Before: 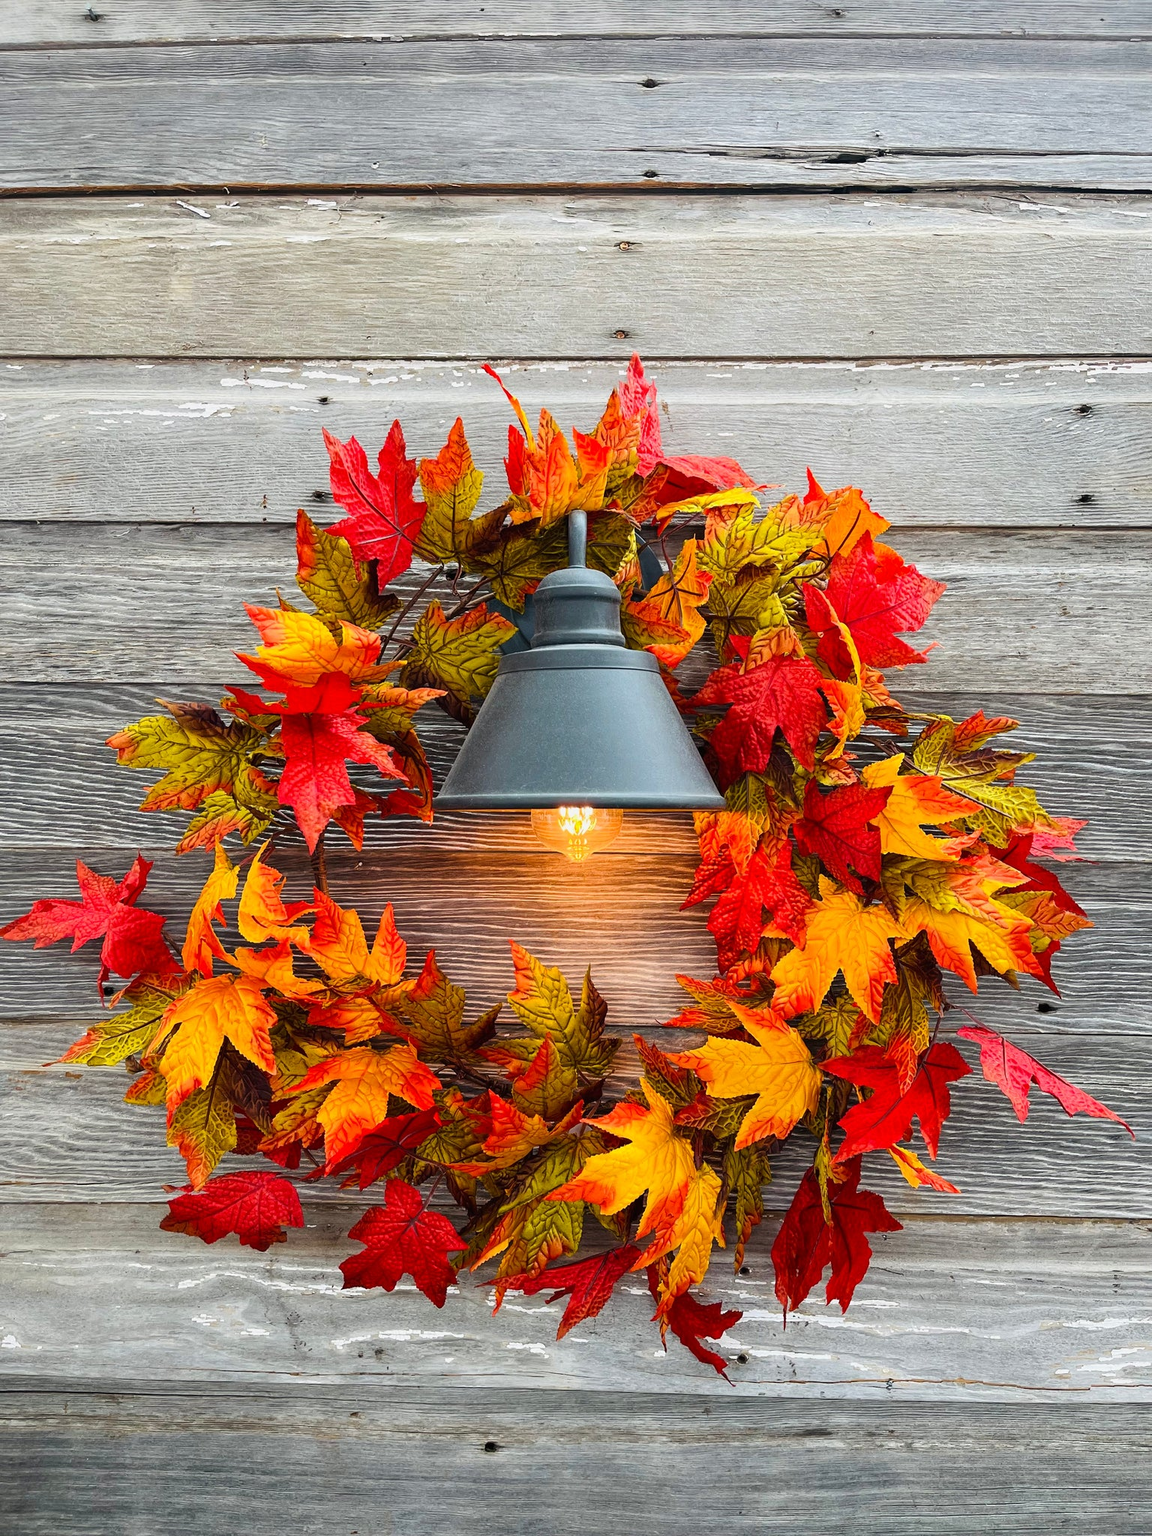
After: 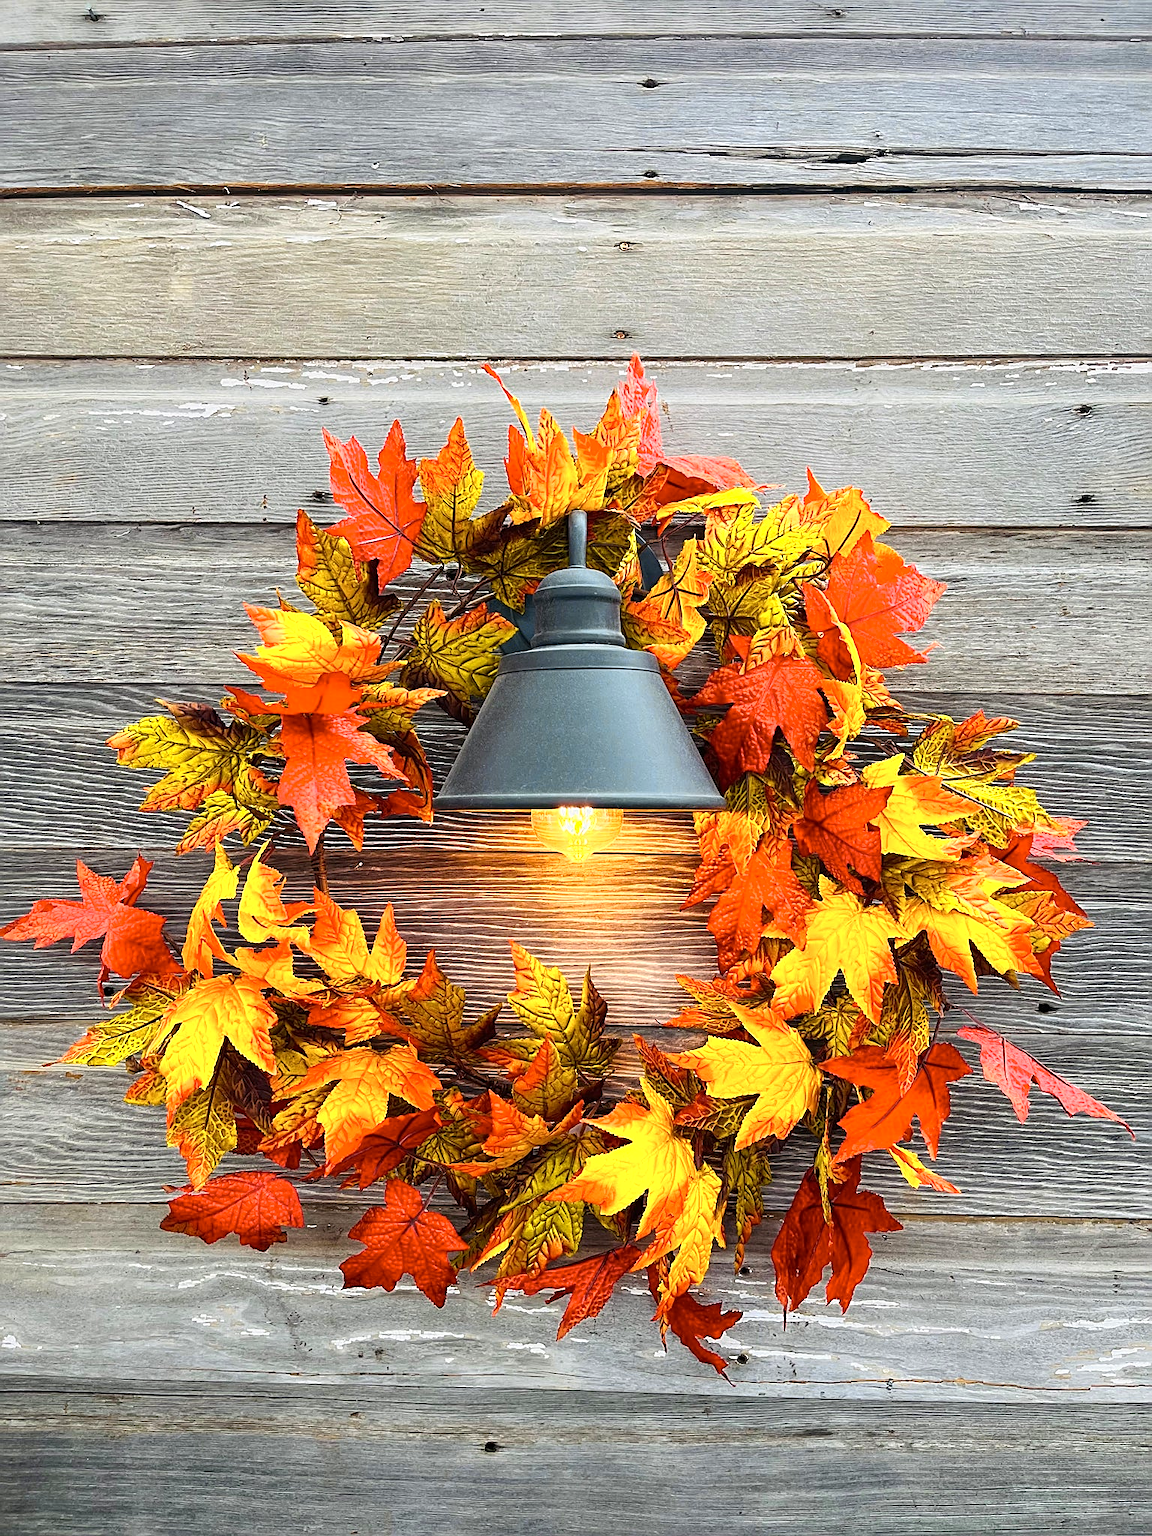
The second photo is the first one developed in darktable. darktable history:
sharpen: on, module defaults
tone equalizer: on, module defaults
color zones: curves: ch0 [(0.099, 0.624) (0.257, 0.596) (0.384, 0.376) (0.529, 0.492) (0.697, 0.564) (0.768, 0.532) (0.908, 0.644)]; ch1 [(0.112, 0.564) (0.254, 0.612) (0.432, 0.676) (0.592, 0.456) (0.743, 0.684) (0.888, 0.536)]; ch2 [(0.25, 0.5) (0.469, 0.36) (0.75, 0.5)]
